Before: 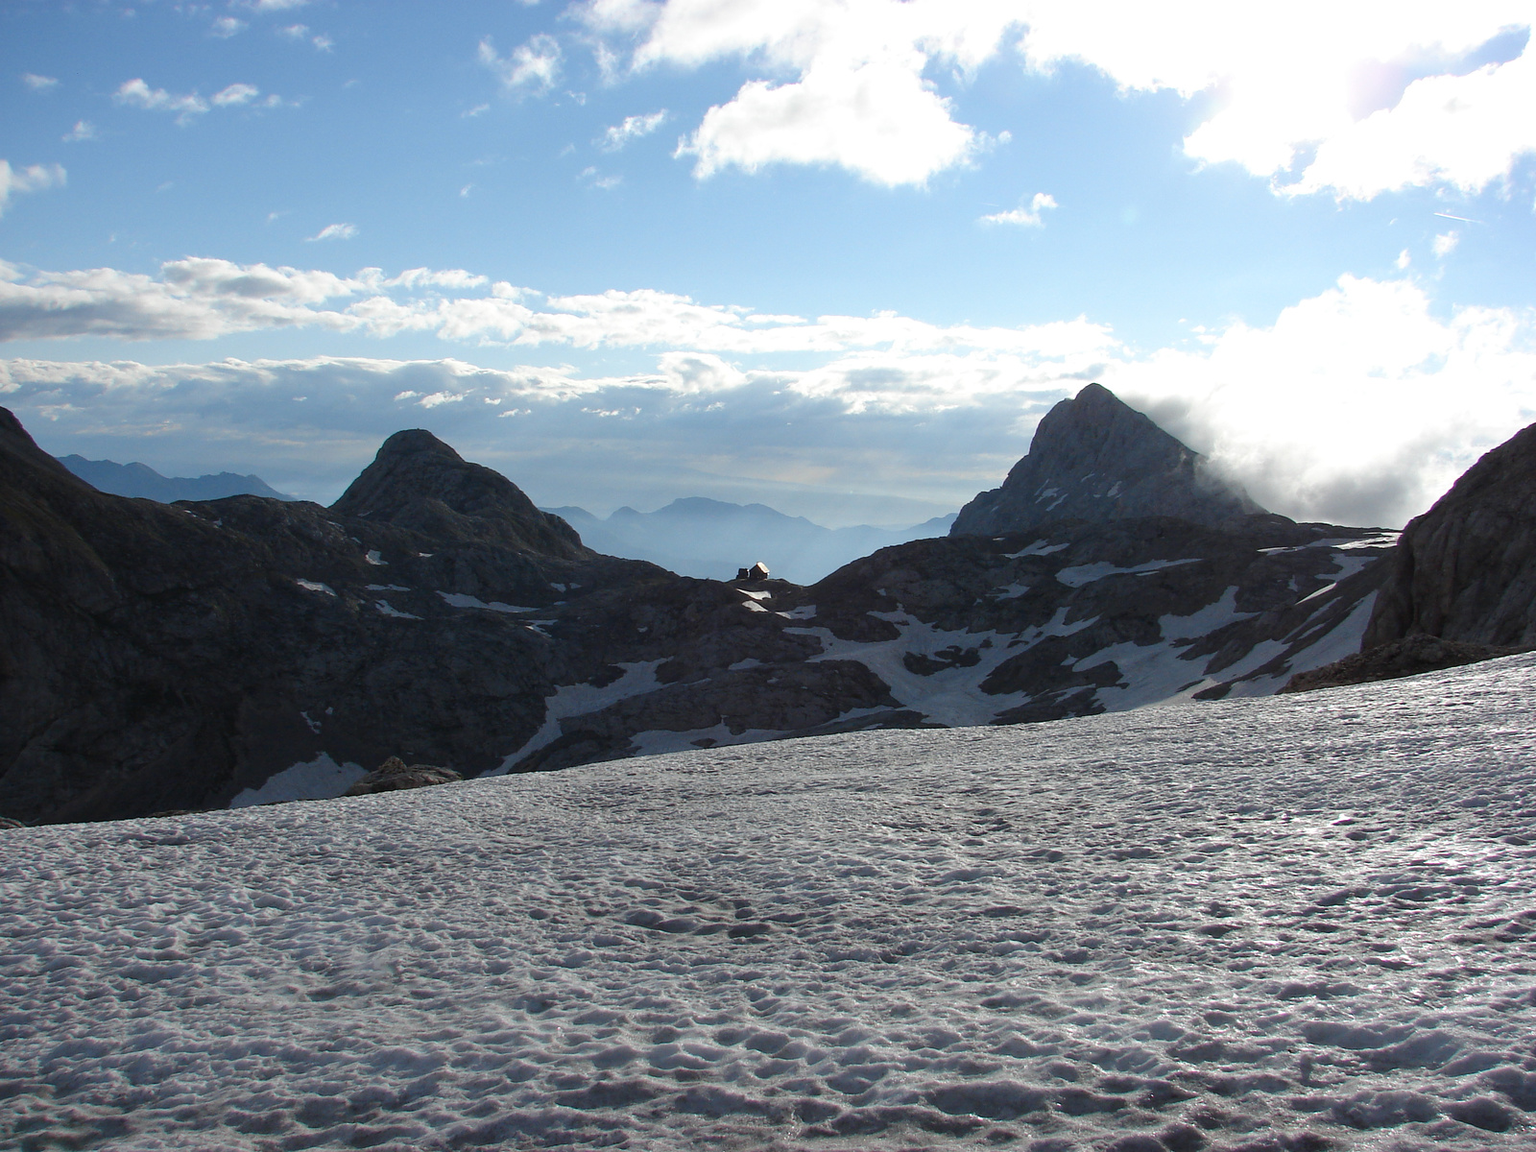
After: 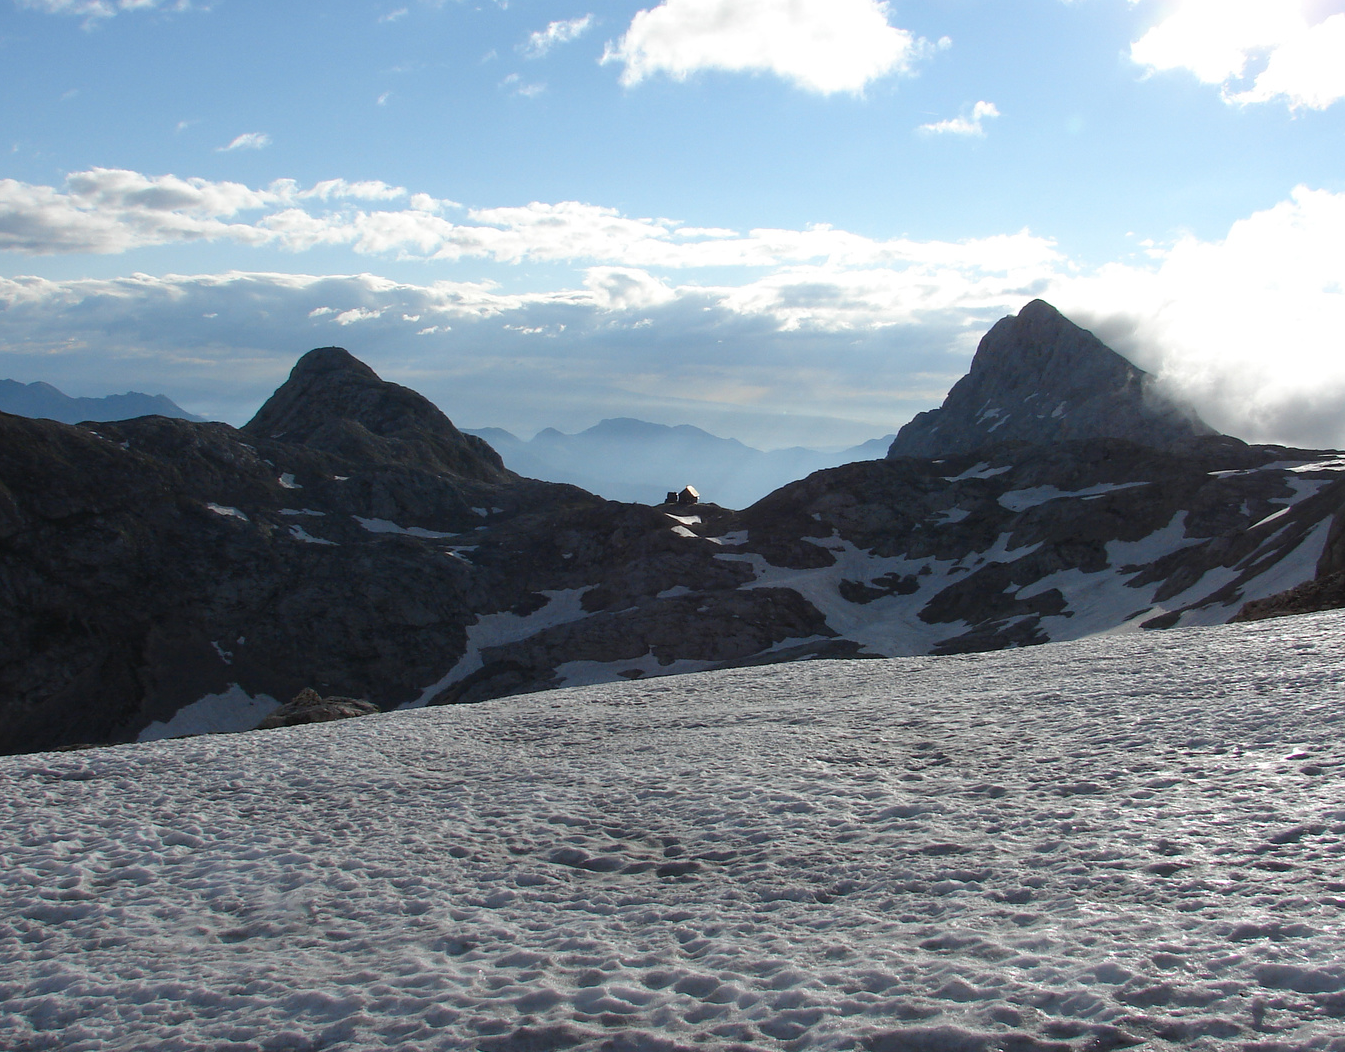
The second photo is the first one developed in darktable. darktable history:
crop: left 6.394%, top 8.37%, right 9.543%, bottom 3.881%
